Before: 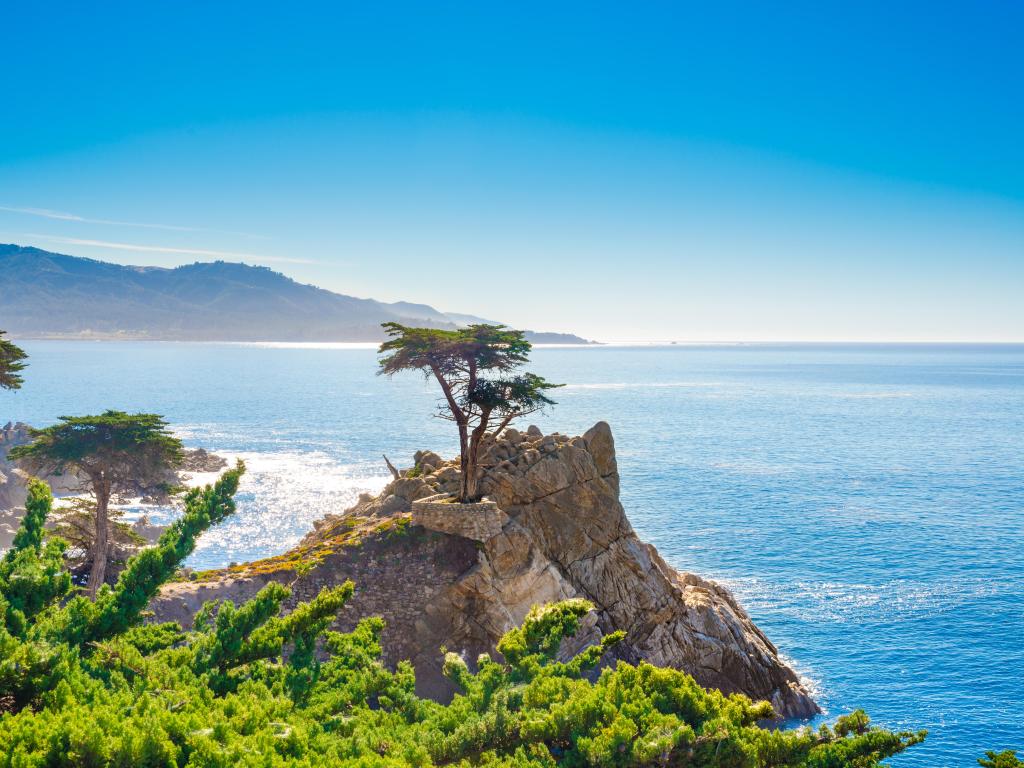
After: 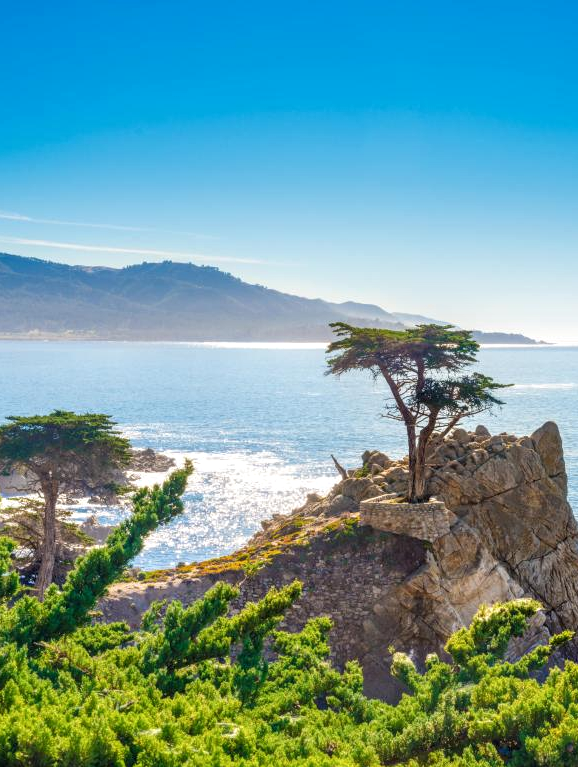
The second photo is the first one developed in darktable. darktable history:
local contrast: on, module defaults
crop: left 5.116%, right 38.355%
